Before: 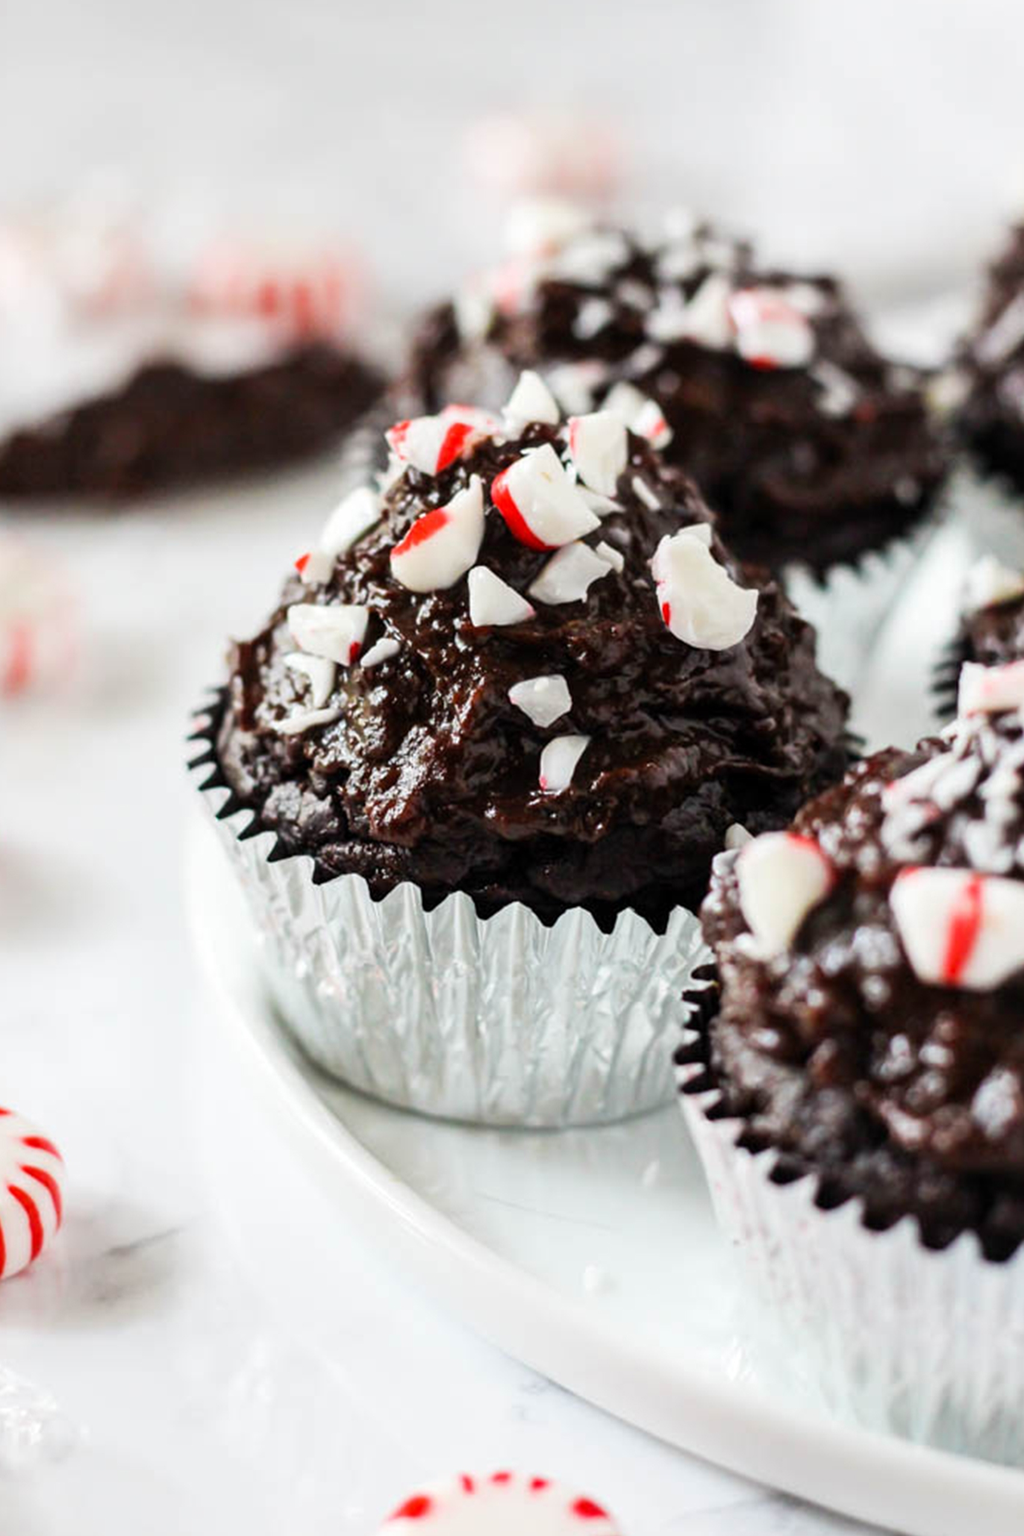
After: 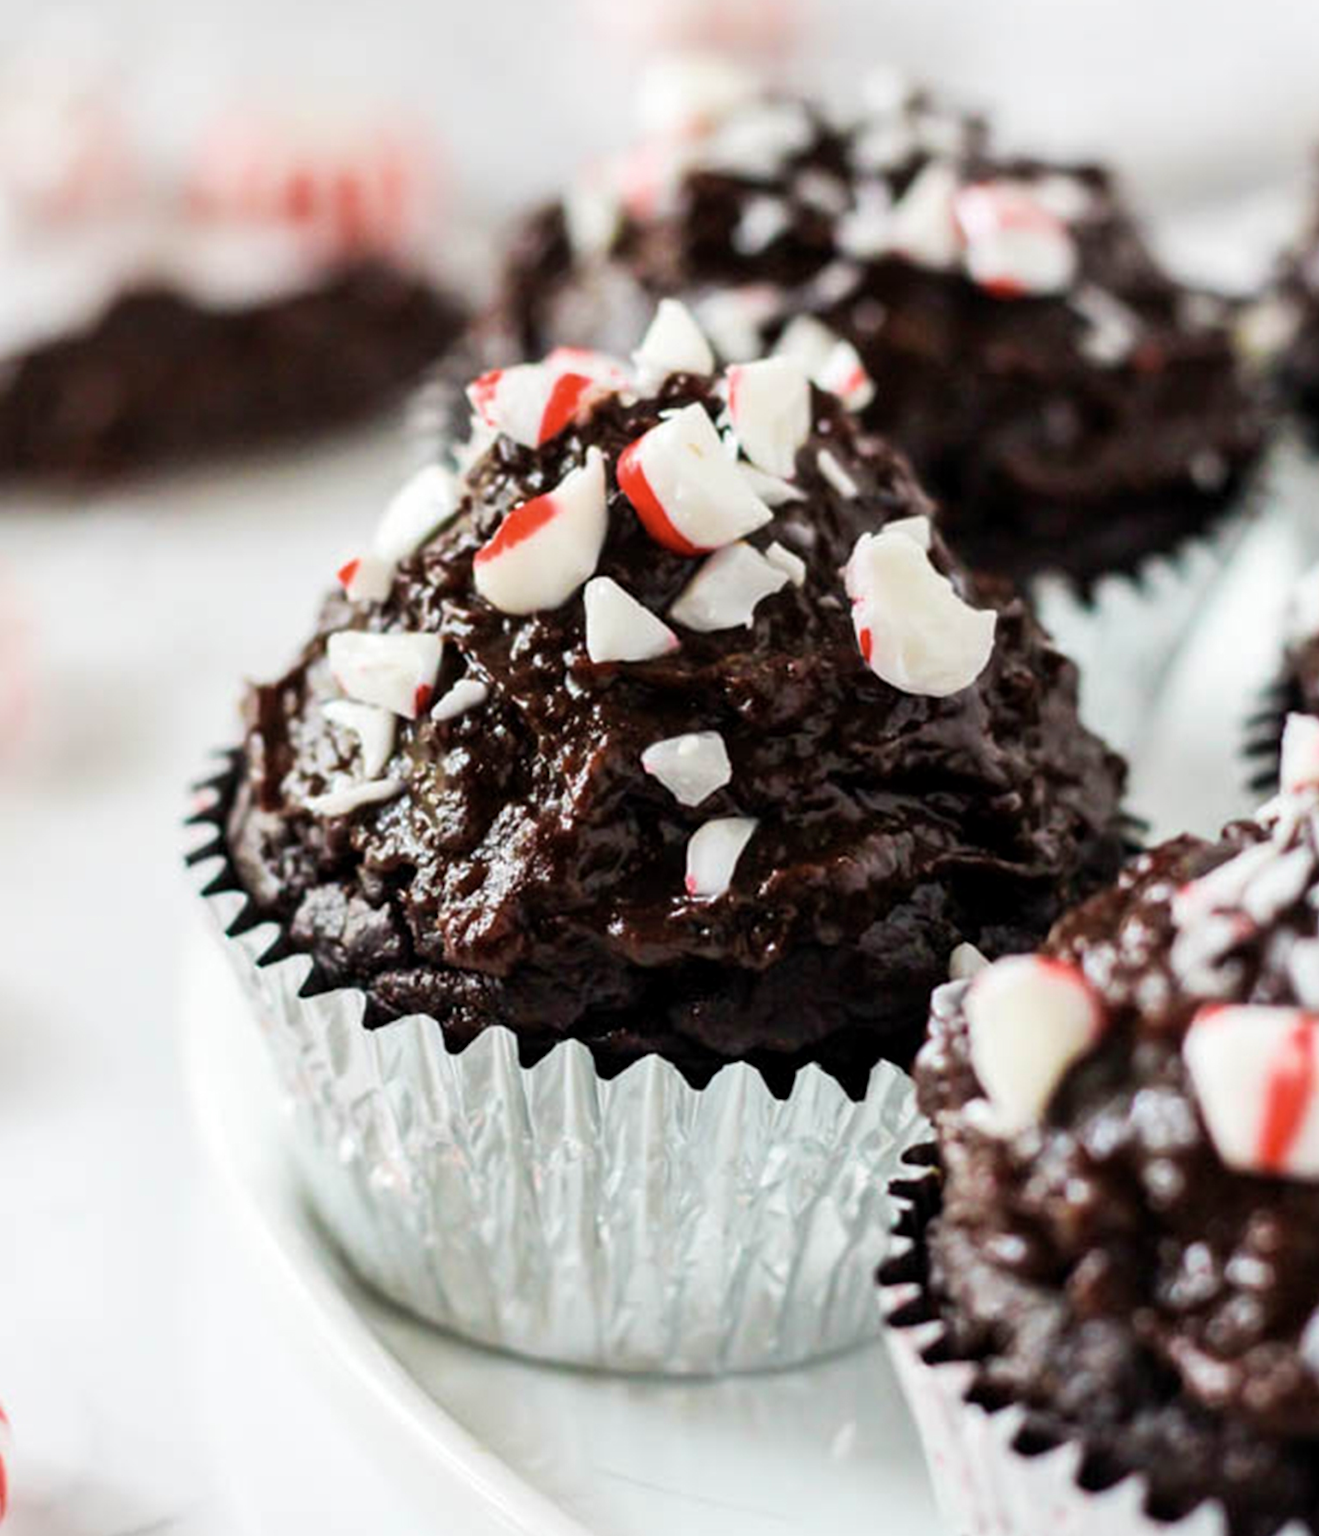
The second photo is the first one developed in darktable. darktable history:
exposure: black level correction 0.001, compensate highlight preservation false
crop: left 5.637%, top 10.459%, right 3.711%, bottom 19.16%
contrast brightness saturation: saturation -0.161
velvia: on, module defaults
